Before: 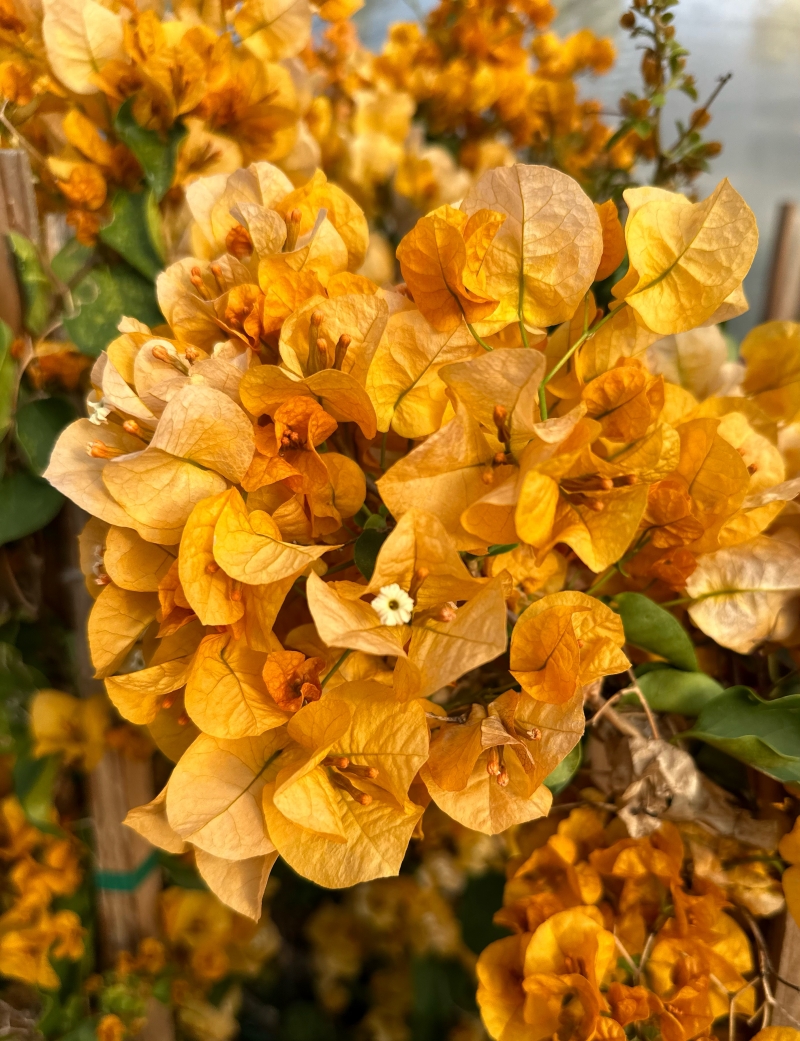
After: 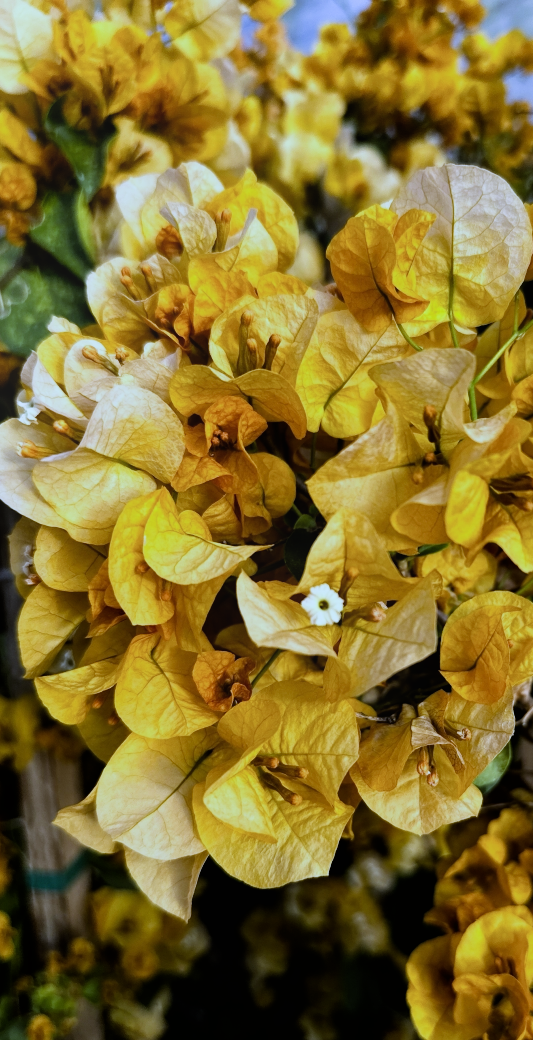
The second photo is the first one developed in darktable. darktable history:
bloom: size 16%, threshold 98%, strength 20%
crop and rotate: left 8.786%, right 24.548%
filmic rgb: black relative exposure -5 EV, white relative exposure 3.5 EV, hardness 3.19, contrast 1.4, highlights saturation mix -30%
white balance: red 0.766, blue 1.537
